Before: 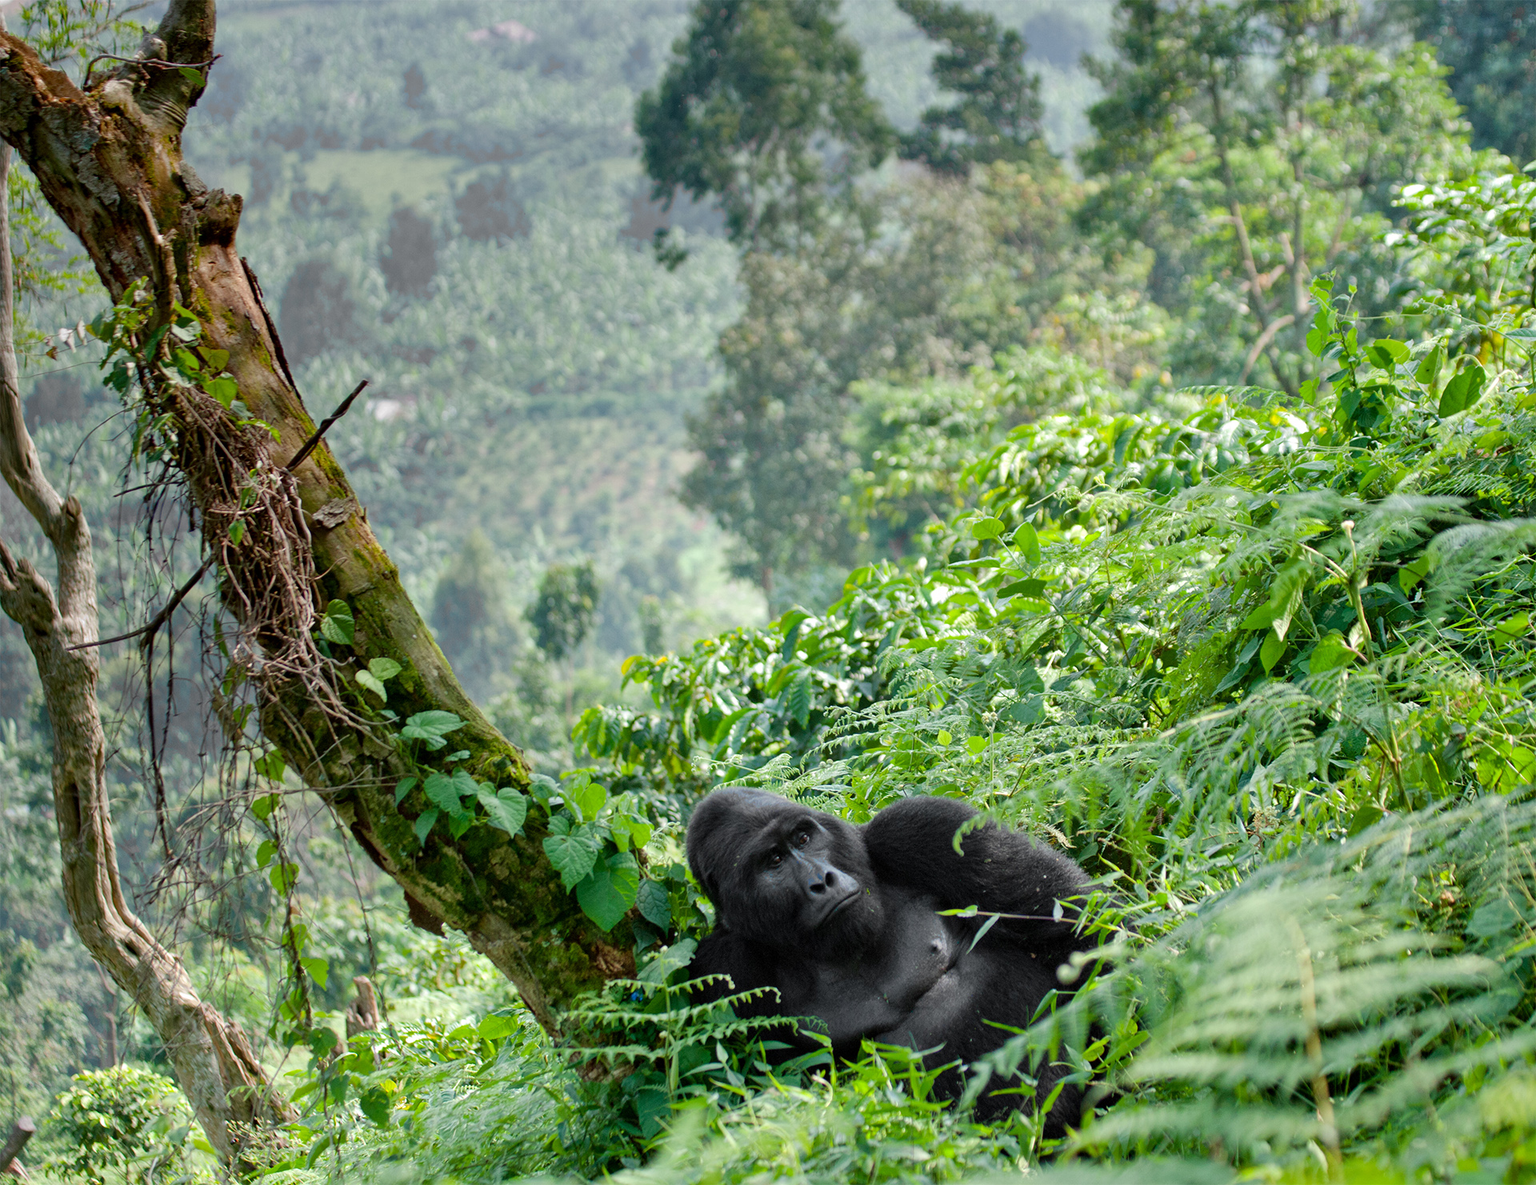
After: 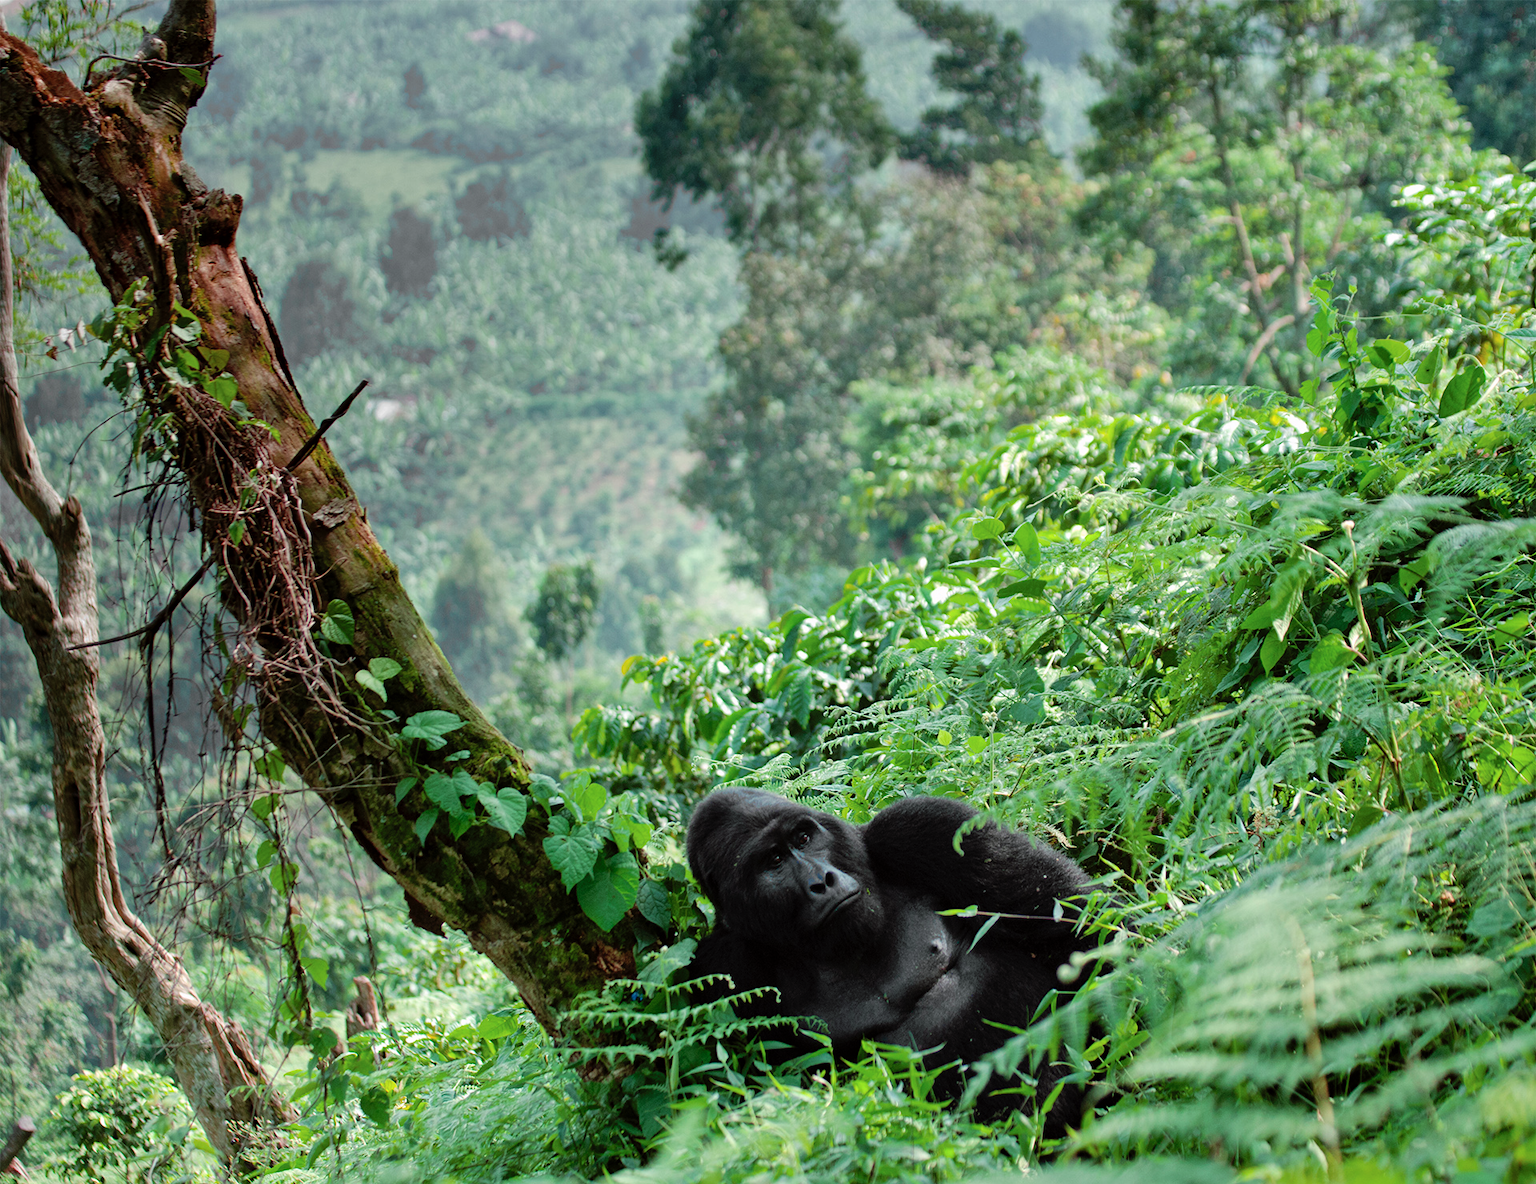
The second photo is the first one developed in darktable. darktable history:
tone curve: curves: ch0 [(0, 0) (0.003, 0.001) (0.011, 0.004) (0.025, 0.011) (0.044, 0.021) (0.069, 0.028) (0.1, 0.036) (0.136, 0.051) (0.177, 0.085) (0.224, 0.127) (0.277, 0.193) (0.335, 0.266) (0.399, 0.338) (0.468, 0.419) (0.543, 0.504) (0.623, 0.593) (0.709, 0.689) (0.801, 0.784) (0.898, 0.888) (1, 1)], preserve colors none
color look up table: target L [94.63, 93.05, 90.49, 89.97, 84.77, 77.18, 76.59, 59.73, 55.42, 47.46, 12.61, 200.45, 87.15, 78.12, 64.5, 57.64, 55.6, 52.32, 56.54, 45.54, 42.52, 35.99, 29.41, 24.44, 28.76, 0.327, 93.05, 80.15, 68.96, 61.74, 59.12, 57.05, 57.62, 47.54, 50.77, 38.45, 44.78, 39.9, 37.8, 31.44, 26.81, 17.56, 13.76, 90.51, 79.36, 78.85, 61.72, 49.35, 29.6], target a [-20.48, -30.95, -56.96, -60.62, -57.58, -49.4, -63.9, -41.42, -14.66, -38.89, -9.987, 0, 1.937, 18.19, 45.99, 8.678, 71.73, 58.84, 73.68, 44.07, 33.57, 46.47, 6.519, 19.32, 37.81, 1.08, -0.343, 31.19, 1.961, 74.88, 80.49, 41.85, 75.99, 56.72, 2.667, 36.4, -0.625, 55.33, 49.68, -0.63, 30.24, 24.55, 27.95, -42.37, -37.82, -45.21, -13.48, -20.1, -2.214], target b [6.55, 54.1, 28.55, 71.44, 16.75, 21.16, 60.27, 16.93, 20.16, 35.37, 16.21, 0, 76.78, 34.35, 38.78, 1.064, 18.81, 50.84, 53.88, 7.029, 32.85, 37.06, 24.69, 15.29, 28.98, 0.508, -0.123, -7.509, -29.58, -15.8, -33.65, -26.91, 15.24, -44.83, -55.27, -72.31, -43.06, -34.09, 0.875, 0.916, -34.89, -10.99, -42.39, -5.788, -21.08, -4.365, -9.42, -17.21, -24.12], num patches 49
